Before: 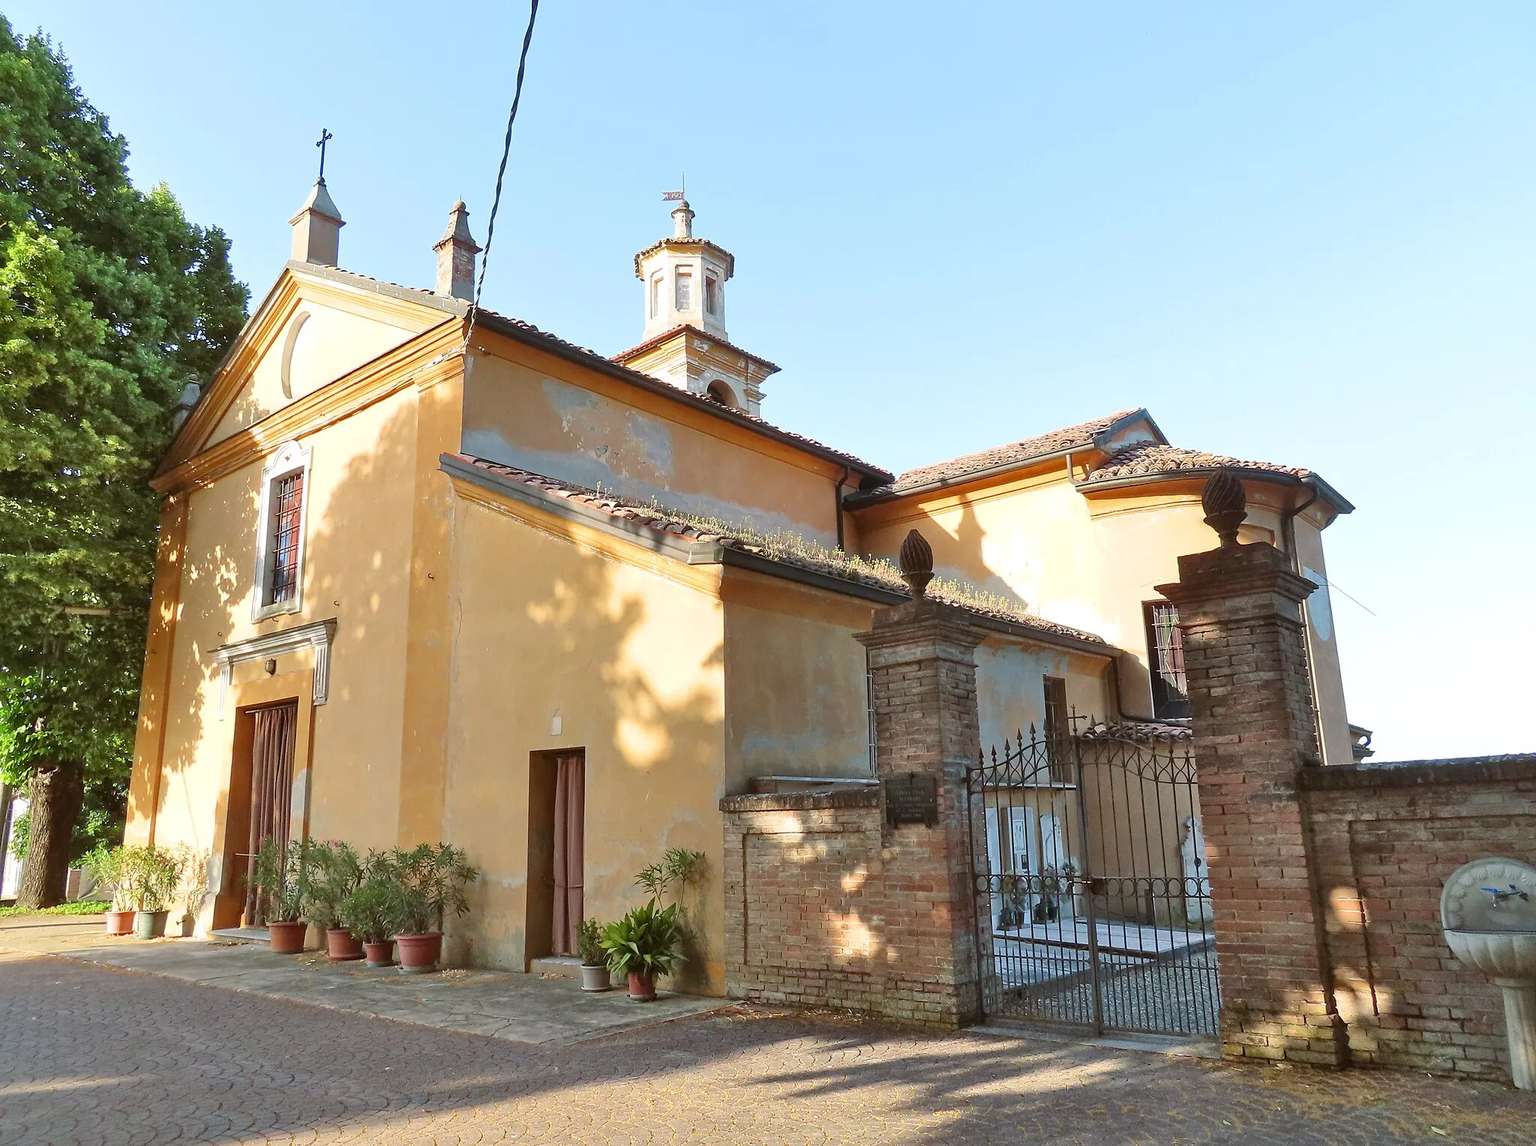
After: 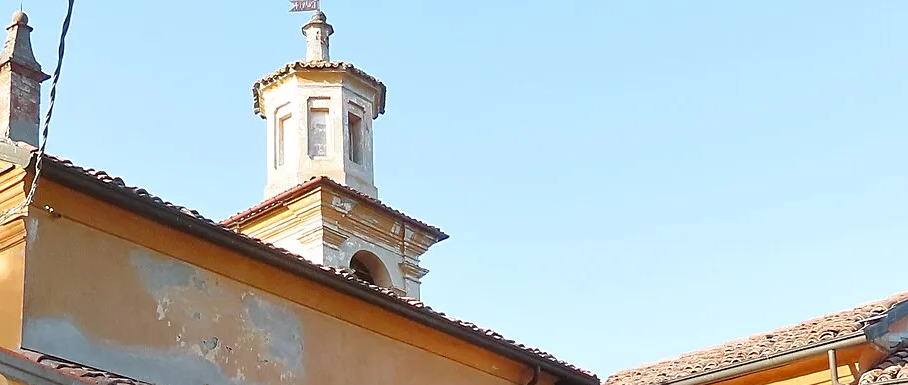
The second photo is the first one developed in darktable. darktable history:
sharpen: amount 0.202
crop: left 28.962%, top 16.808%, right 26.676%, bottom 57.964%
